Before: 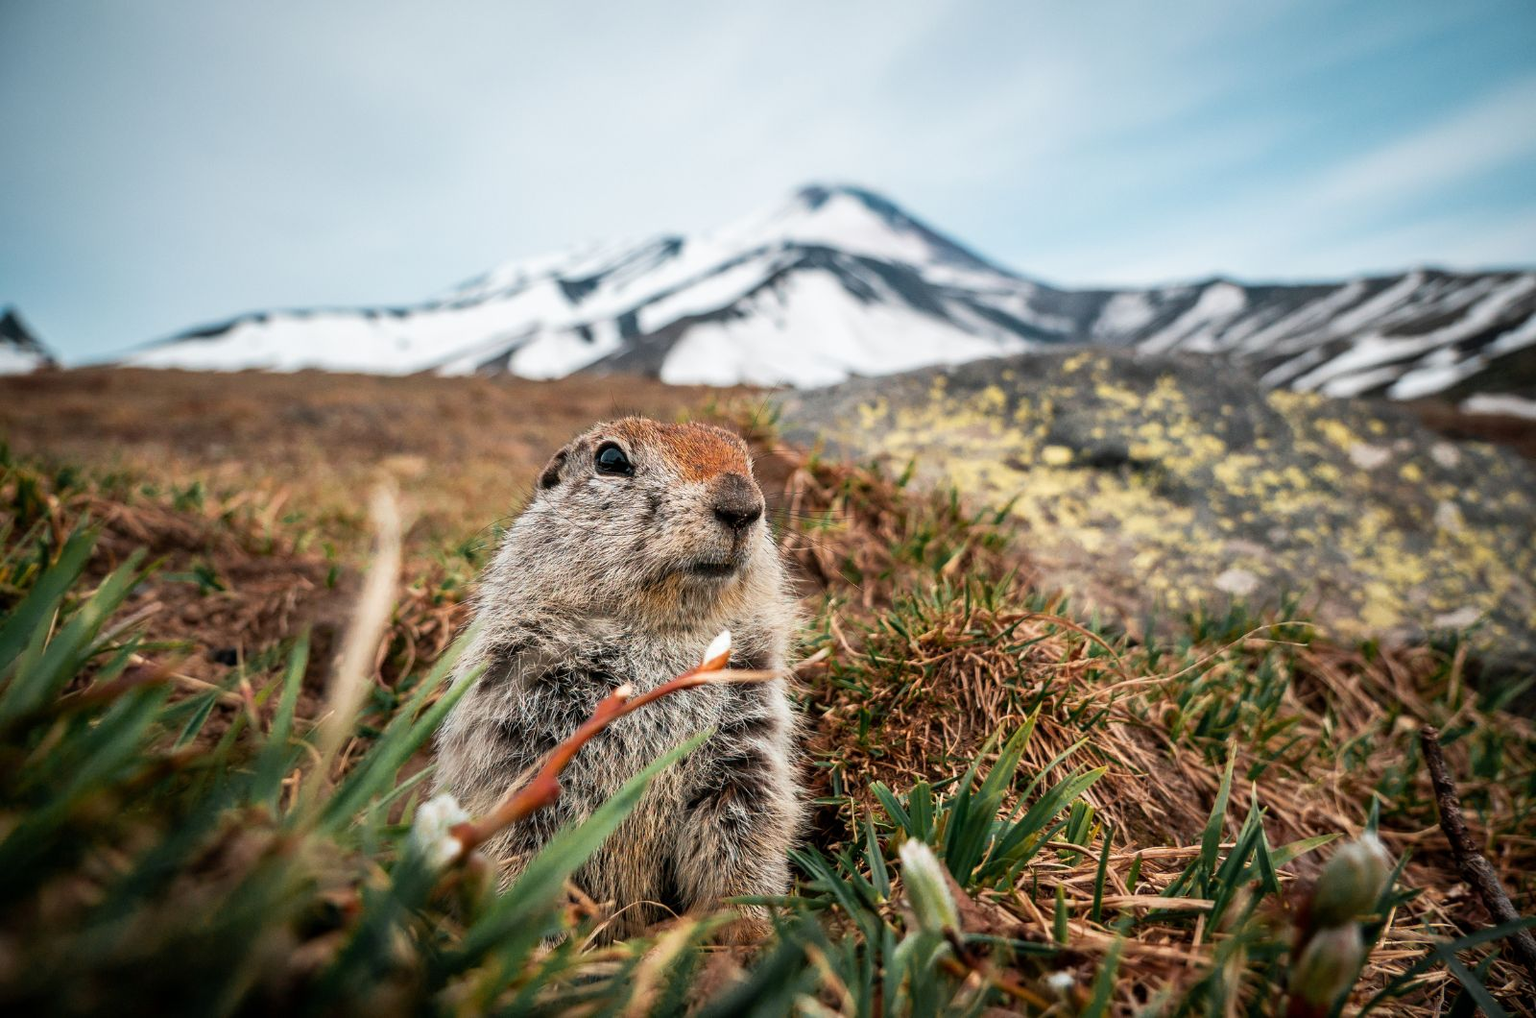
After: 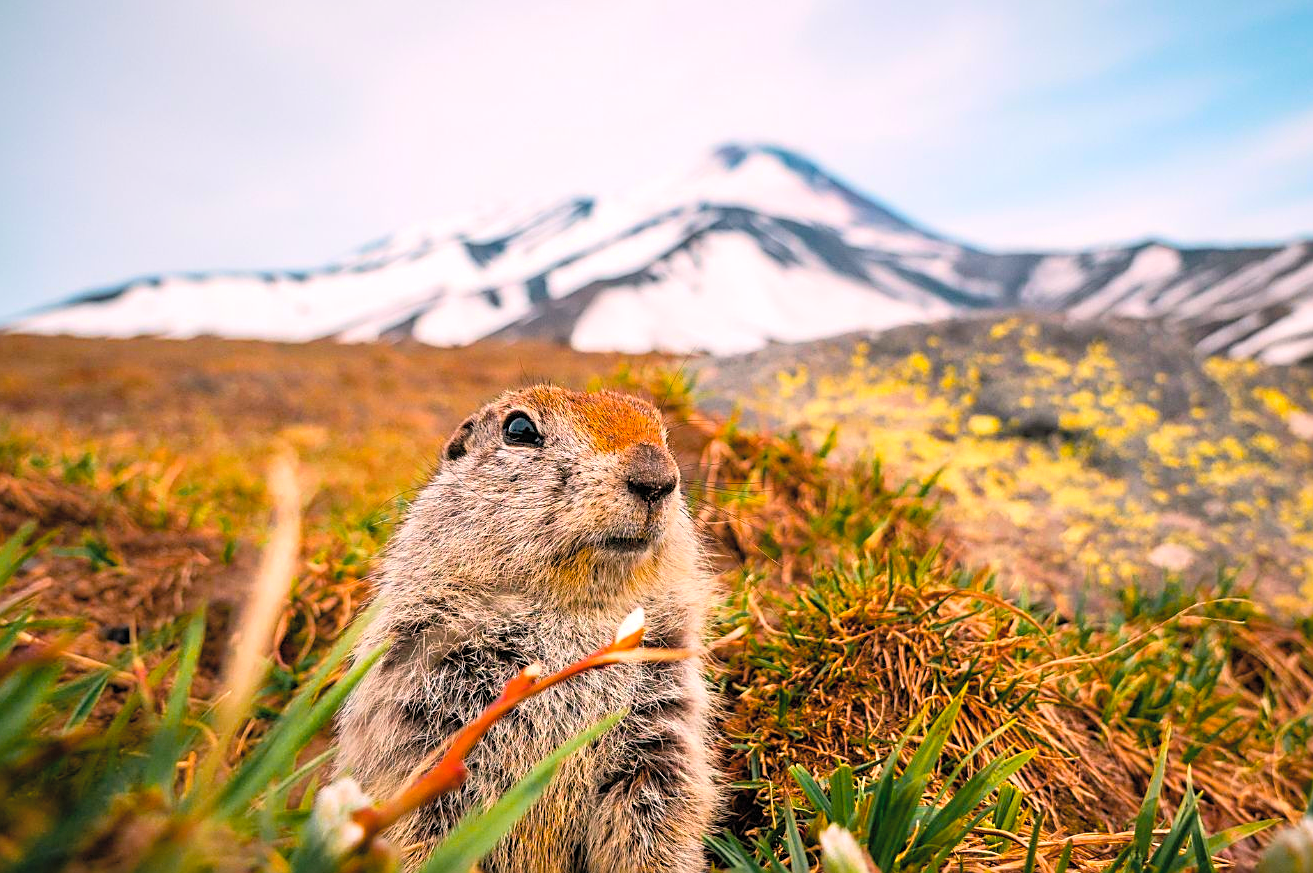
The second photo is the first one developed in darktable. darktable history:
crop and rotate: left 7.383%, top 4.625%, right 10.518%, bottom 12.966%
local contrast: mode bilateral grid, contrast 99, coarseness 99, detail 95%, midtone range 0.2
contrast brightness saturation: brightness 0.133
exposure: exposure 0.216 EV, compensate highlight preservation false
sharpen: on, module defaults
color balance rgb: linear chroma grading › global chroma 14.832%, perceptual saturation grading › global saturation 42.537%, global vibrance 15.555%
color correction: highlights a* 12.95, highlights b* 5.46
